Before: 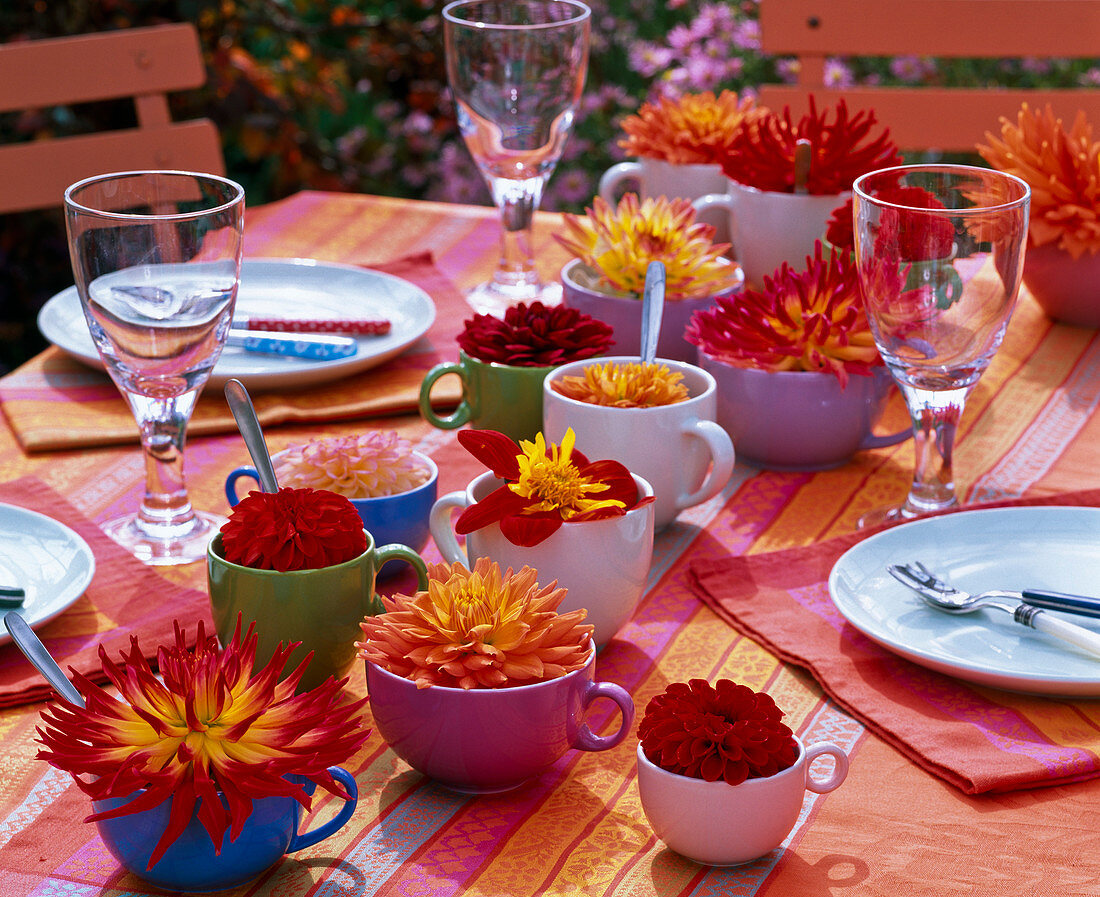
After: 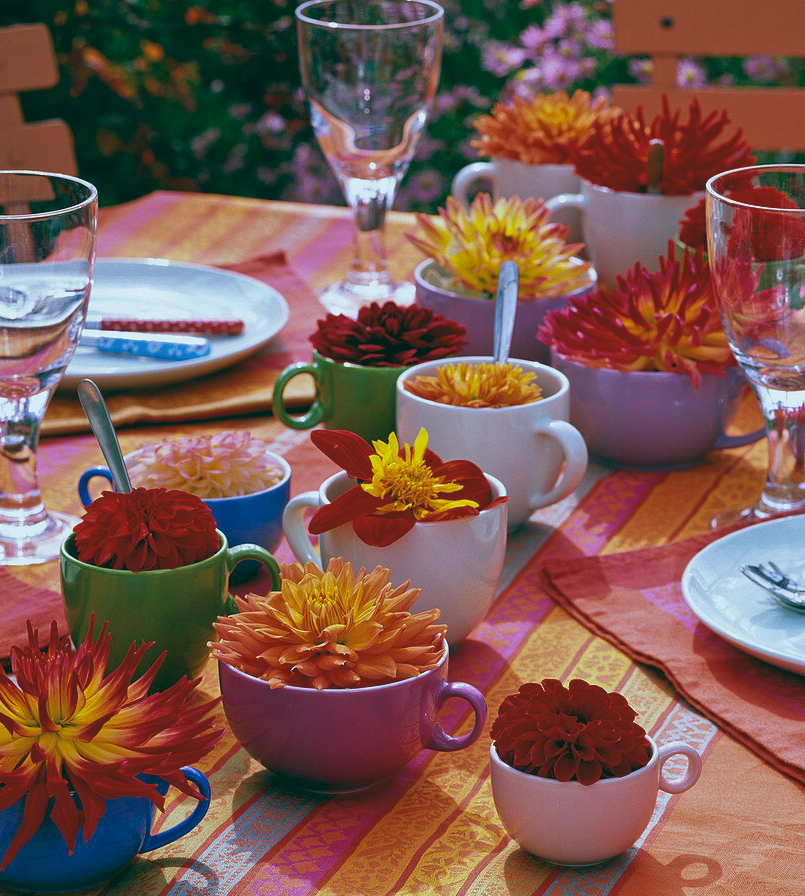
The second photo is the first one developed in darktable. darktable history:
crop: left 13.443%, right 13.31%
white balance: red 0.931, blue 1.11
color balance: lift [1.005, 0.99, 1.007, 1.01], gamma [1, 1.034, 1.032, 0.966], gain [0.873, 1.055, 1.067, 0.933]
